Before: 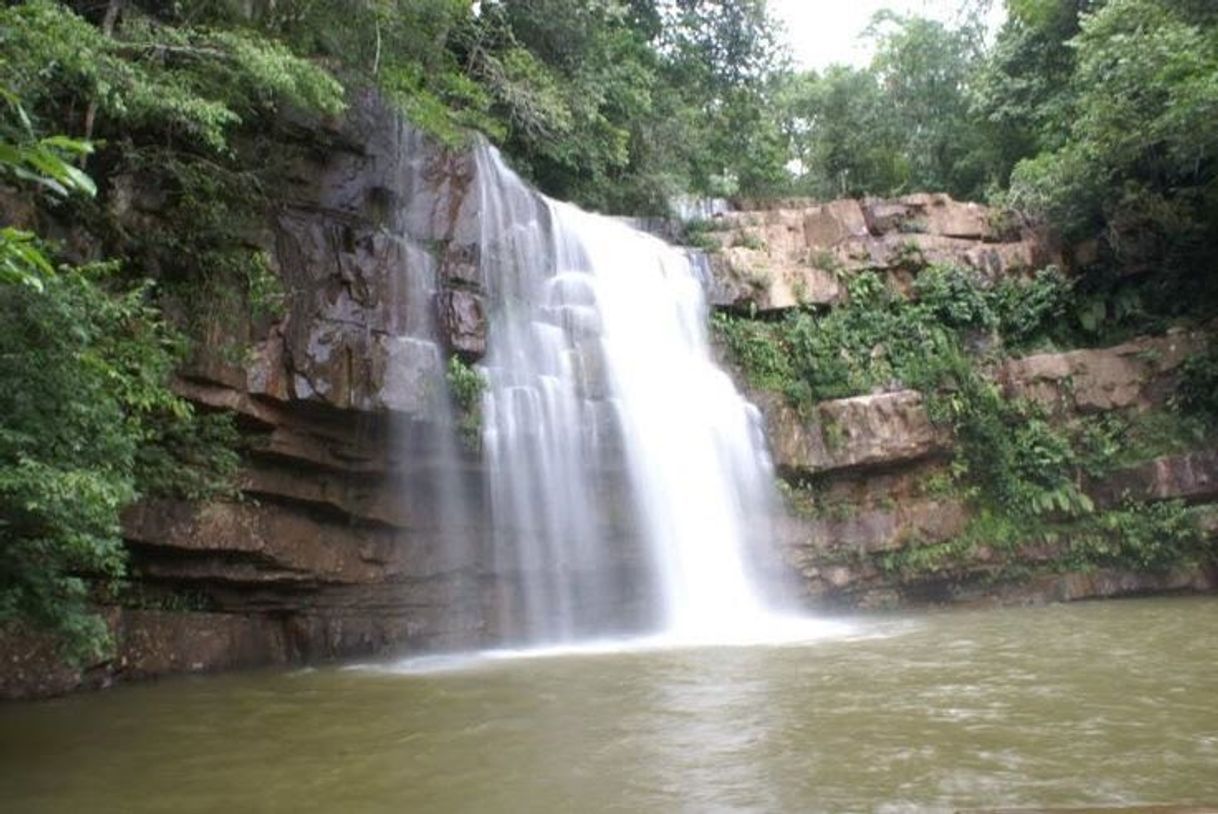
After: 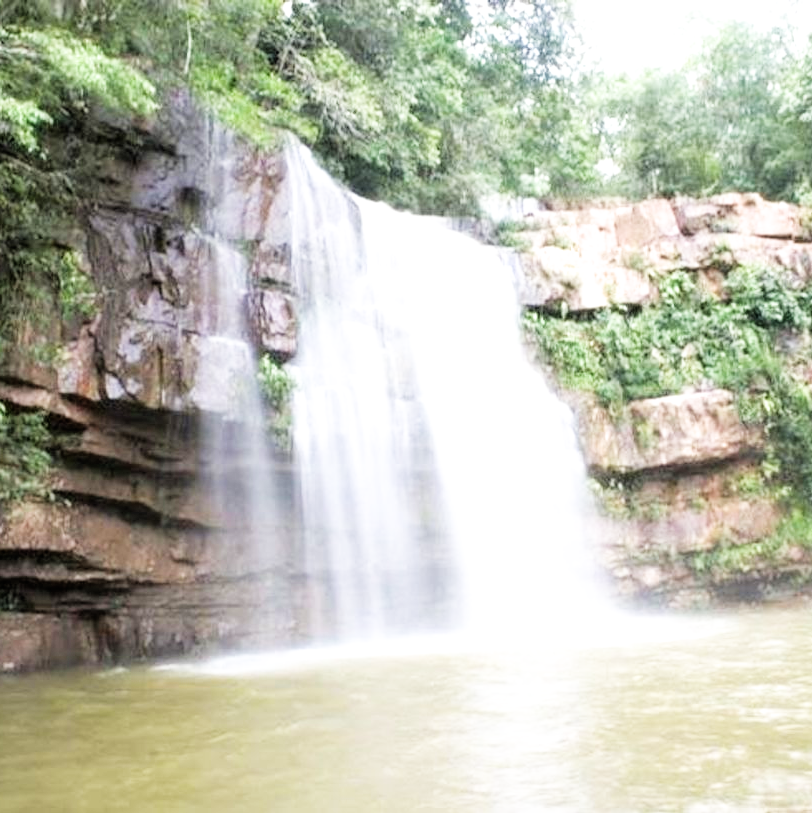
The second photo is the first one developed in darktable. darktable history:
filmic rgb: black relative exposure -5.13 EV, white relative exposure 3.52 EV, threshold 5.95 EV, hardness 3.16, contrast 1.194, highlights saturation mix -49.55%, enable highlight reconstruction true
crop and rotate: left 15.547%, right 17.739%
exposure: black level correction 0, exposure 1.693 EV, compensate highlight preservation false
